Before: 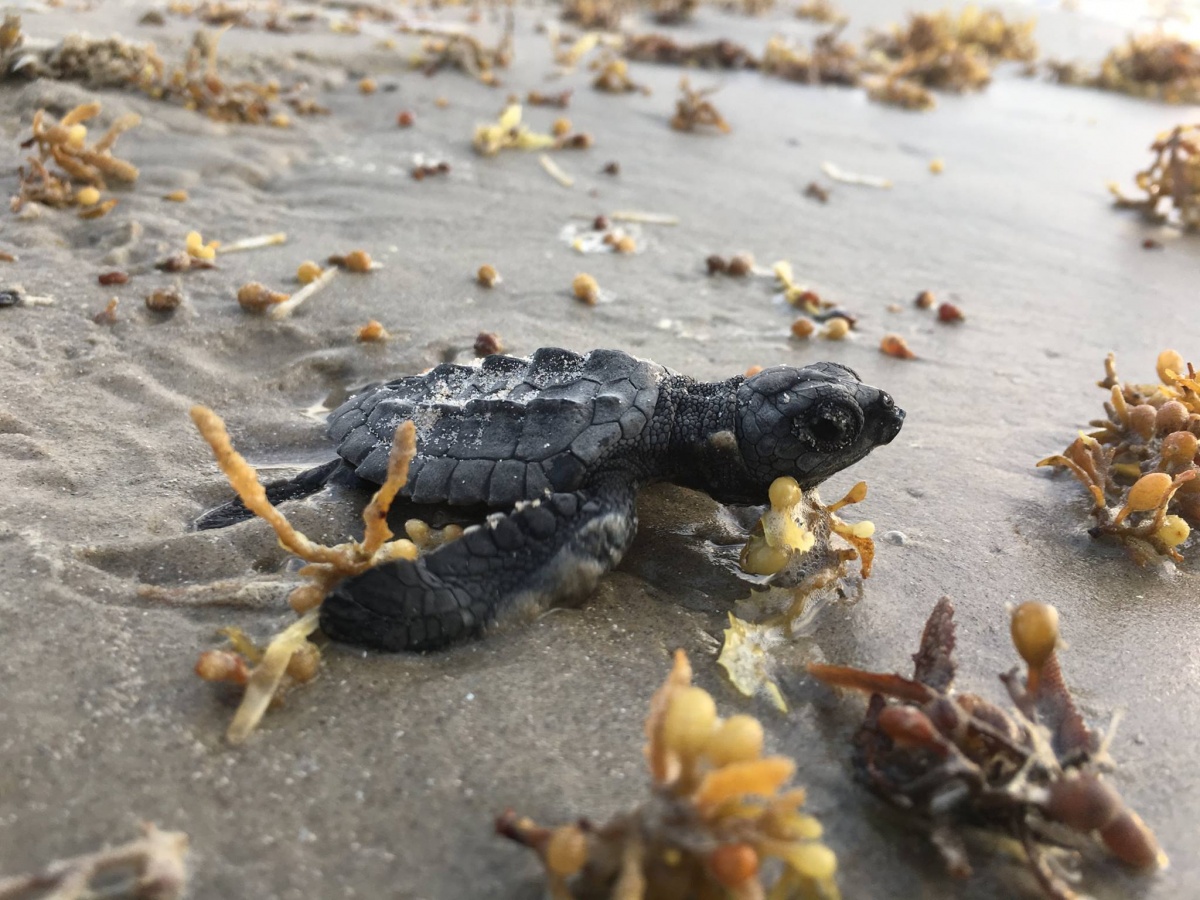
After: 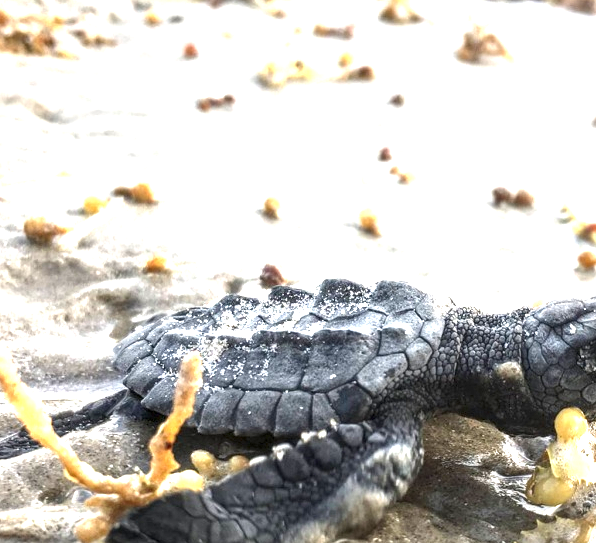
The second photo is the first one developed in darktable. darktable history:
exposure: black level correction 0.001, exposure 1.645 EV, compensate highlight preservation false
local contrast: detail 150%
crop: left 17.838%, top 7.756%, right 32.493%, bottom 31.906%
